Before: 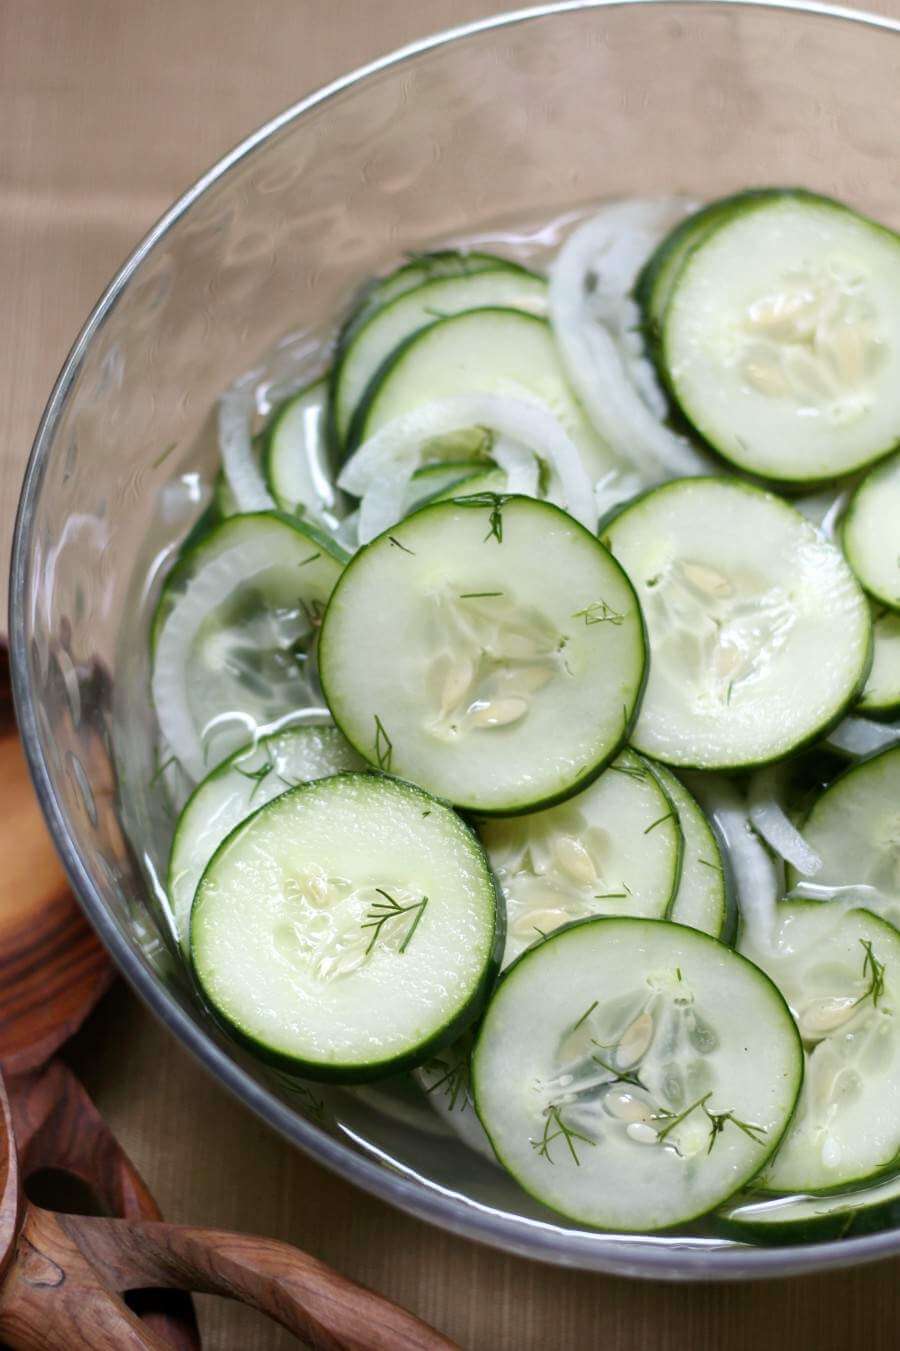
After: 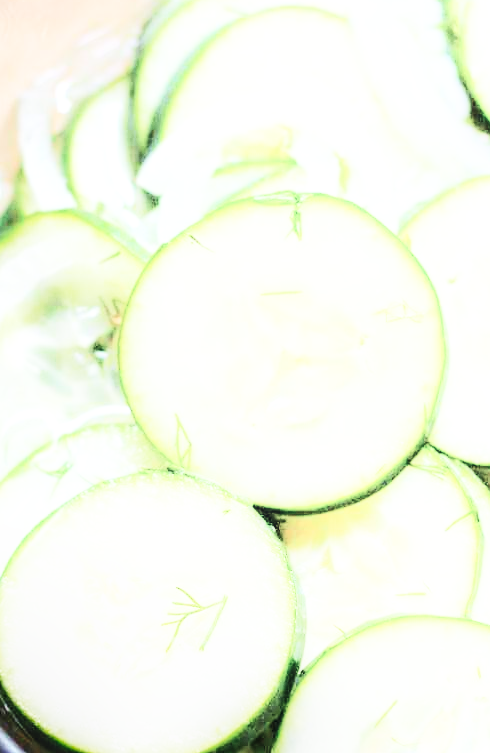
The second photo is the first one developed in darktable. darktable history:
base curve: curves: ch0 [(0, 0.003) (0.001, 0.002) (0.006, 0.004) (0.02, 0.022) (0.048, 0.086) (0.094, 0.234) (0.162, 0.431) (0.258, 0.629) (0.385, 0.8) (0.548, 0.918) (0.751, 0.988) (1, 1)], exposure shift 0.01, preserve colors none
local contrast: highlights 36%, detail 135%
shadows and highlights: shadows -54.42, highlights 84.95, soften with gaussian
crop and rotate: left 22.242%, top 22.412%, right 23.266%, bottom 21.841%
